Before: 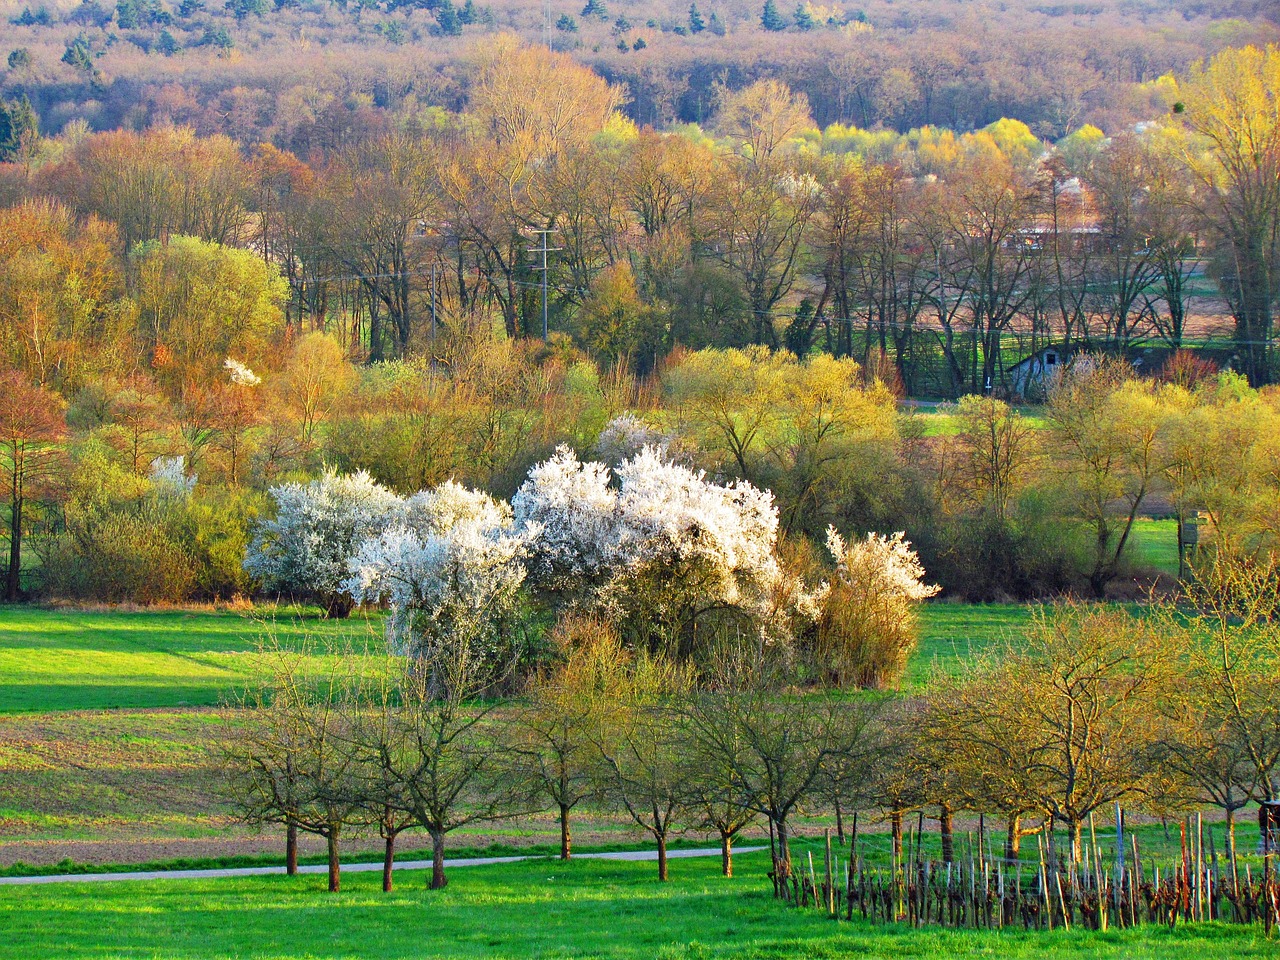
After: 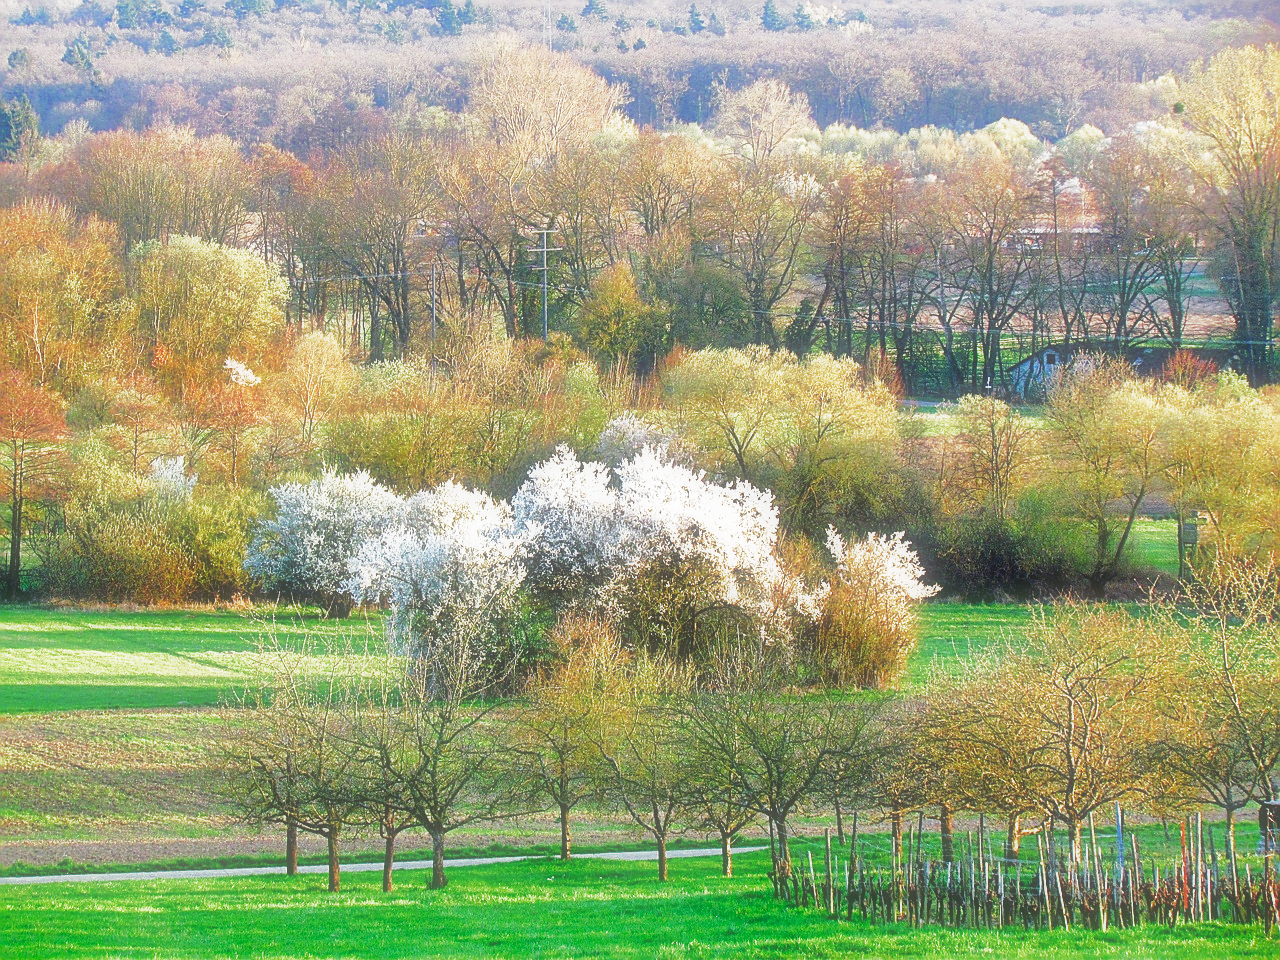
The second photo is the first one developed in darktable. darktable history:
soften: size 60.24%, saturation 65.46%, brightness 0.506 EV, mix 25.7%
shadows and highlights: shadows 40, highlights -60
sharpen: on, module defaults
filmic rgb: middle gray luminance 10%, black relative exposure -8.61 EV, white relative exposure 3.3 EV, threshold 6 EV, target black luminance 0%, hardness 5.2, latitude 44.69%, contrast 1.302, highlights saturation mix 5%, shadows ↔ highlights balance 24.64%, add noise in highlights 0, preserve chrominance no, color science v3 (2019), use custom middle-gray values true, iterations of high-quality reconstruction 0, contrast in highlights soft, enable highlight reconstruction true
